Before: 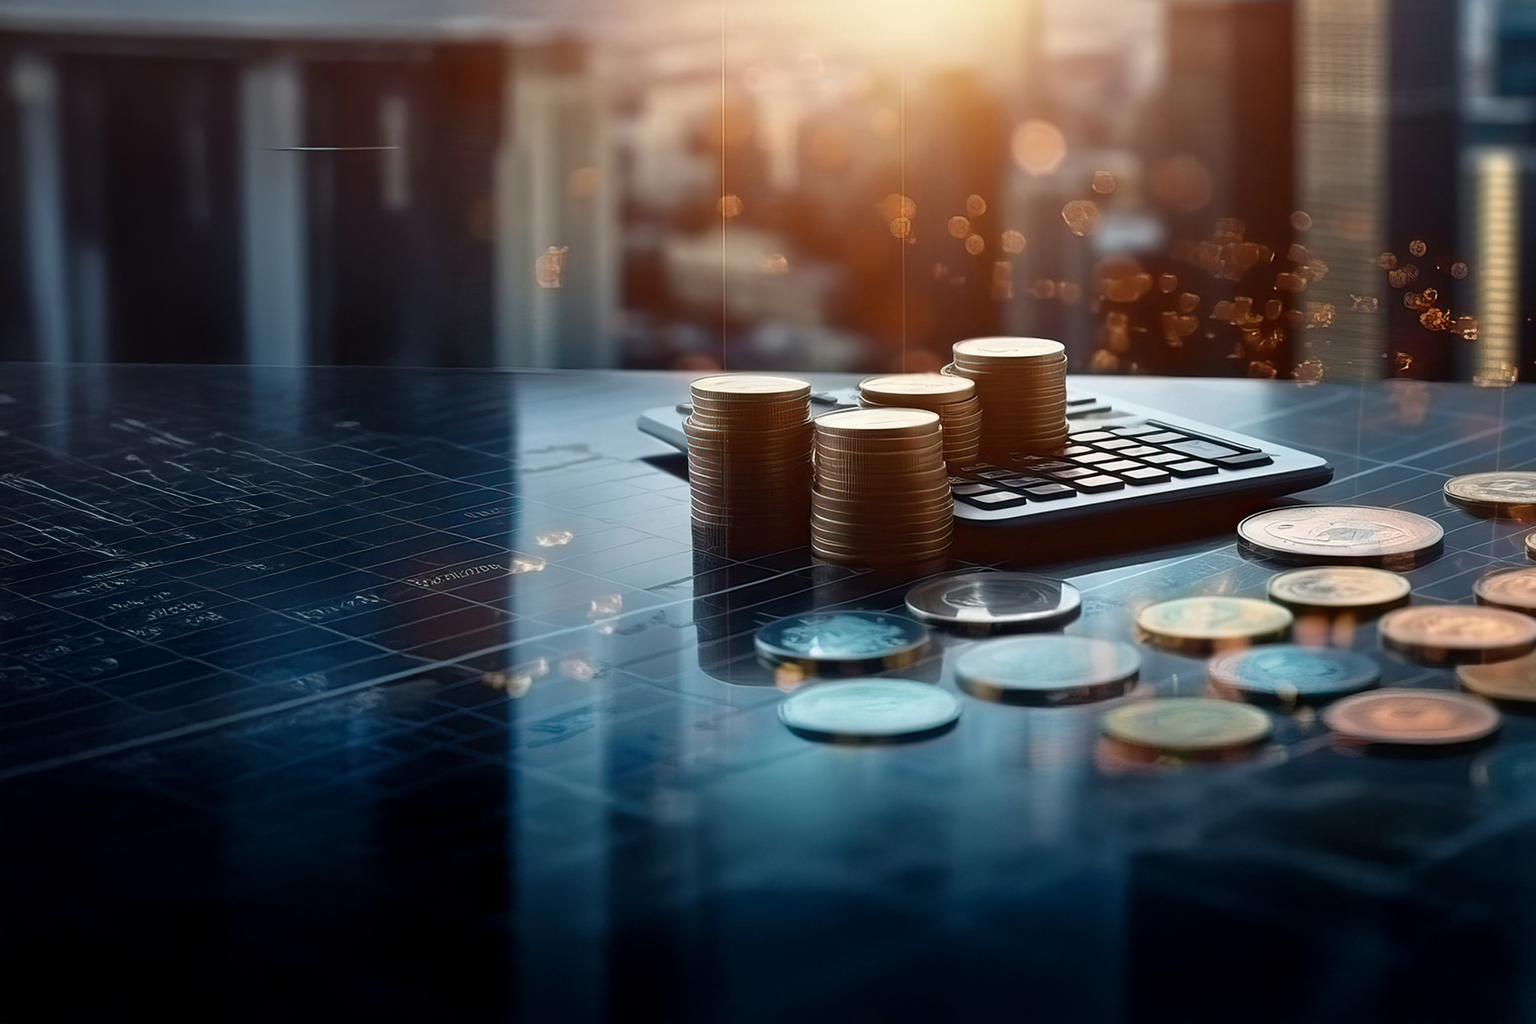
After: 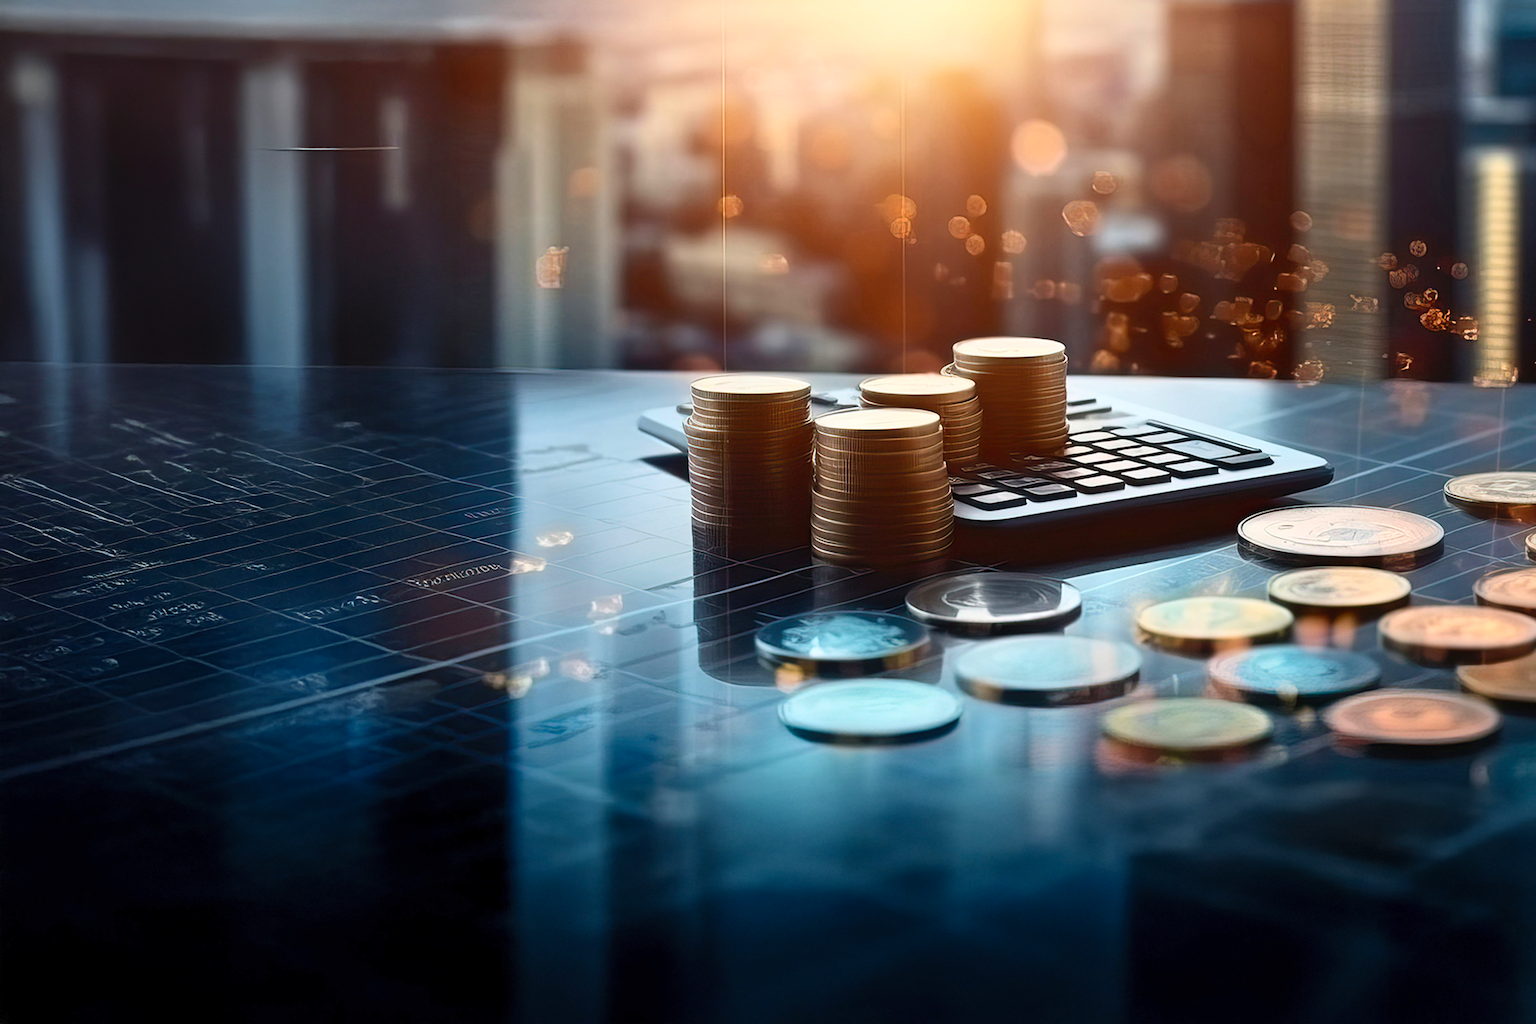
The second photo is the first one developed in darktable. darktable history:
contrast brightness saturation: contrast 0.203, brightness 0.158, saturation 0.222
